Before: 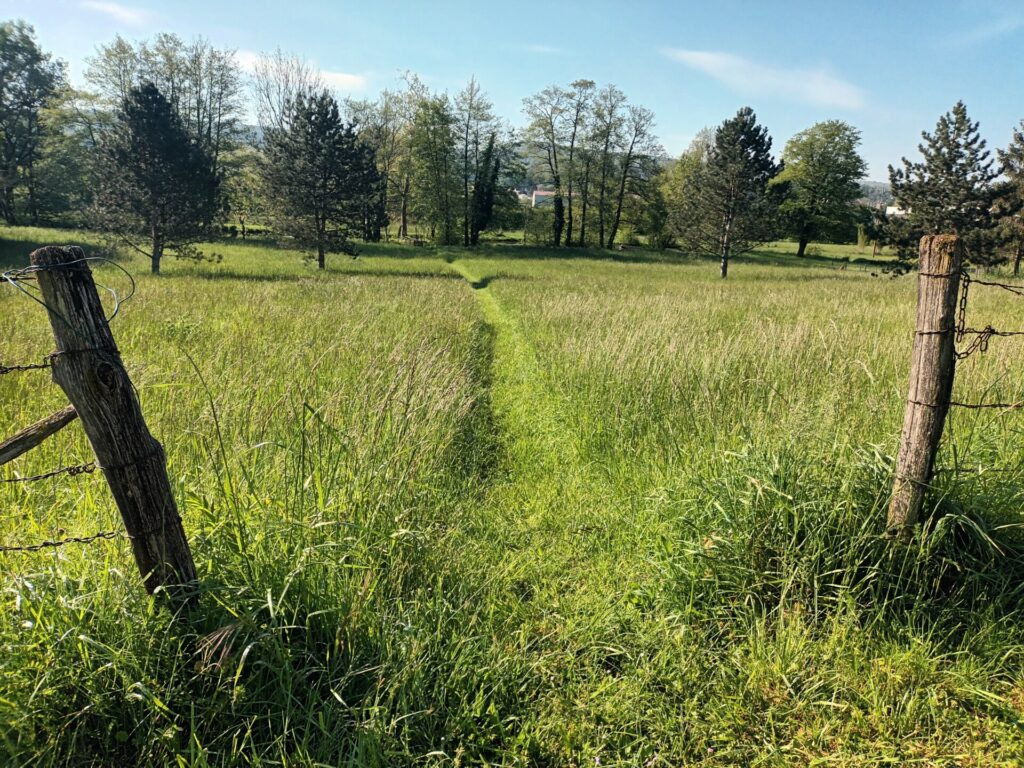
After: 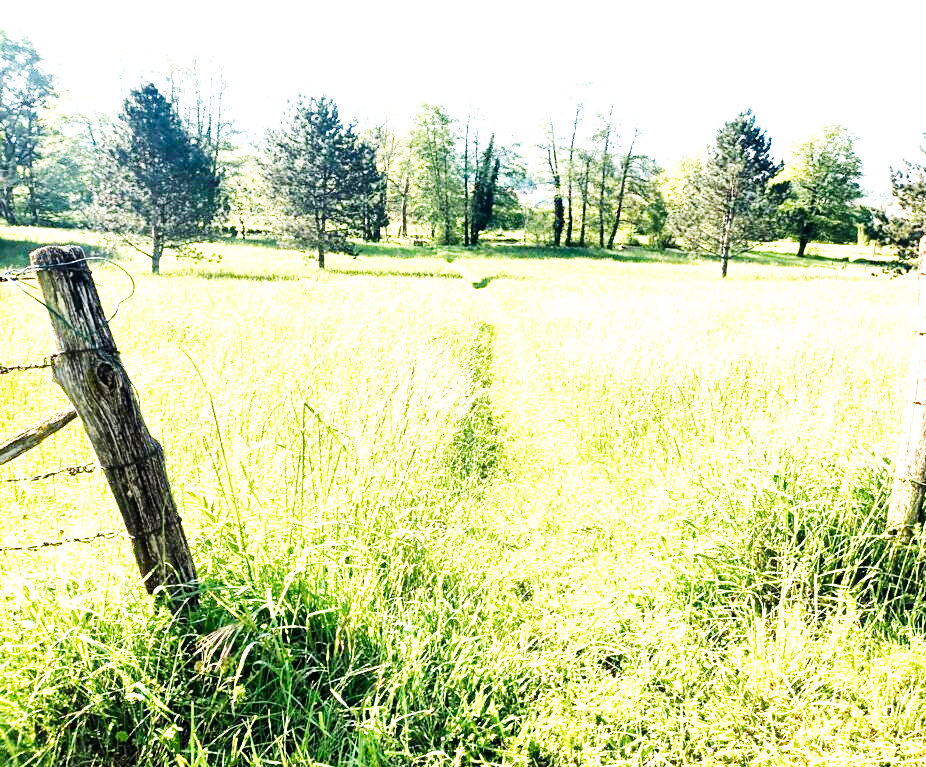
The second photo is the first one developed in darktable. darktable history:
local contrast: mode bilateral grid, contrast 20, coarseness 50, detail 120%, midtone range 0.2
crop: right 9.509%, bottom 0.031%
base curve: curves: ch0 [(0, 0) (0.007, 0.004) (0.027, 0.03) (0.046, 0.07) (0.207, 0.54) (0.442, 0.872) (0.673, 0.972) (1, 1)], preserve colors none
exposure: black level correction 0.001, exposure 1.822 EV, compensate exposure bias true, compensate highlight preservation false
